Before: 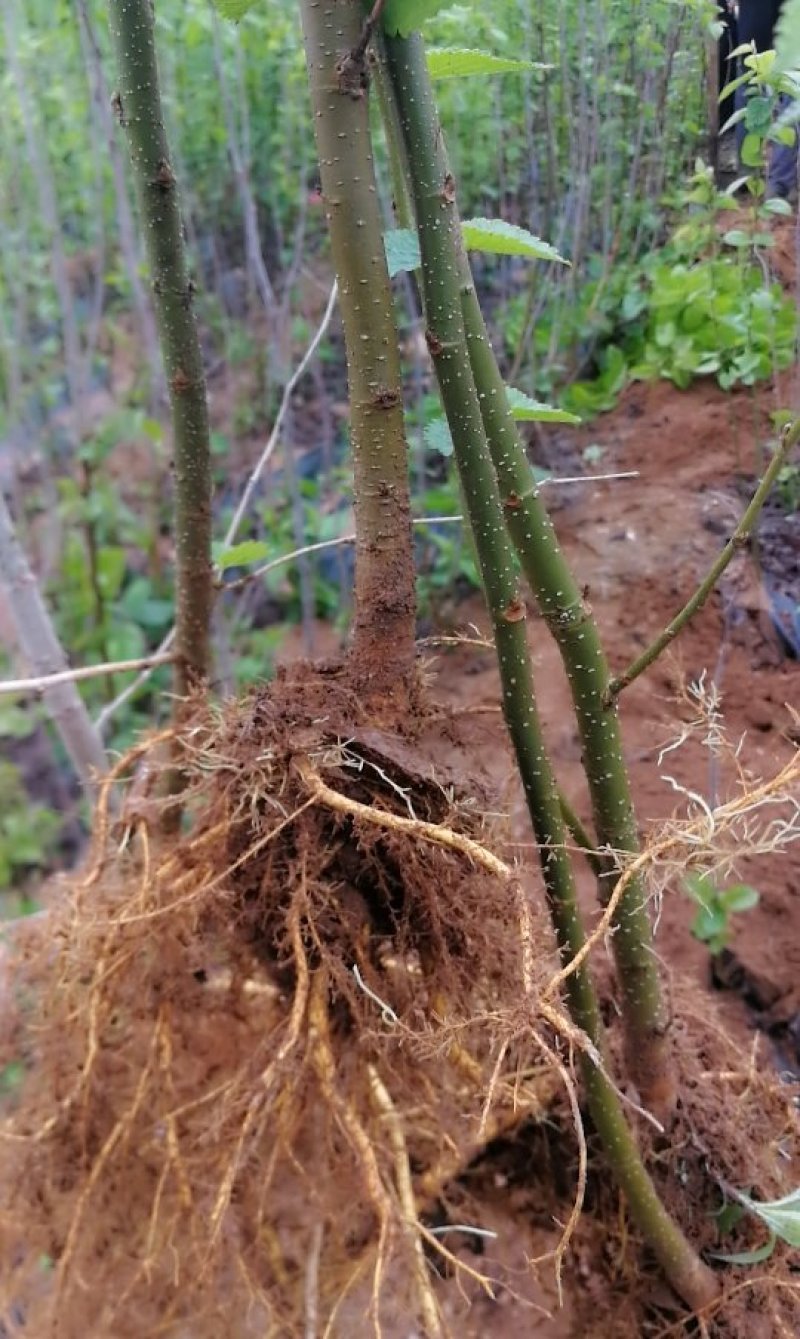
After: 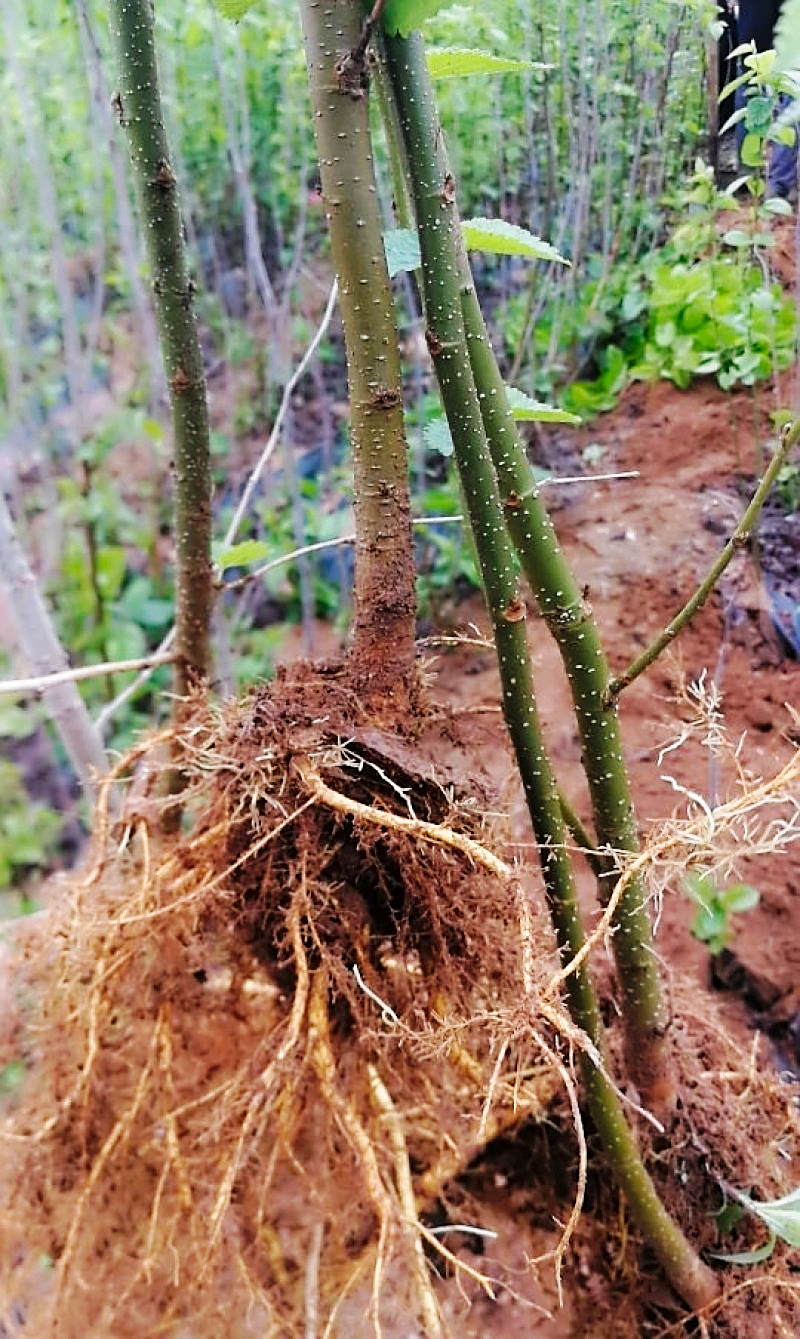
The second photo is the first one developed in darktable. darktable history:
base curve: curves: ch0 [(0, 0) (0.032, 0.025) (0.121, 0.166) (0.206, 0.329) (0.605, 0.79) (1, 1)], preserve colors none
sharpen: amount 0.586
